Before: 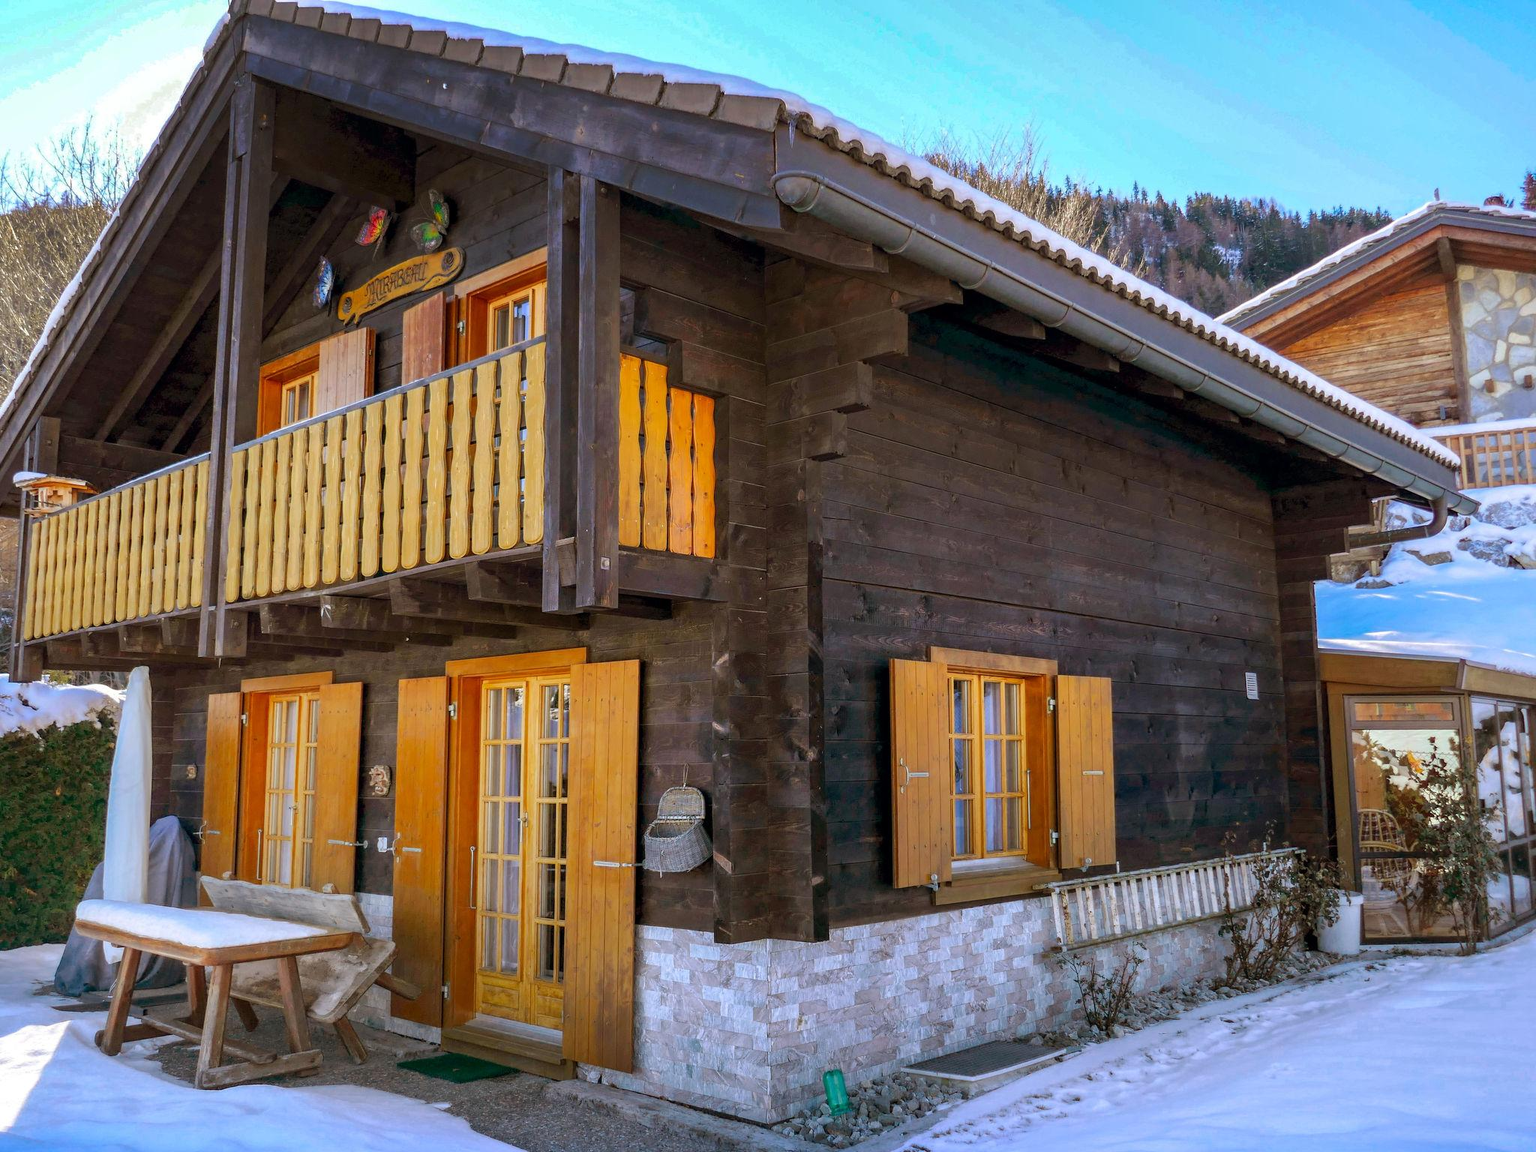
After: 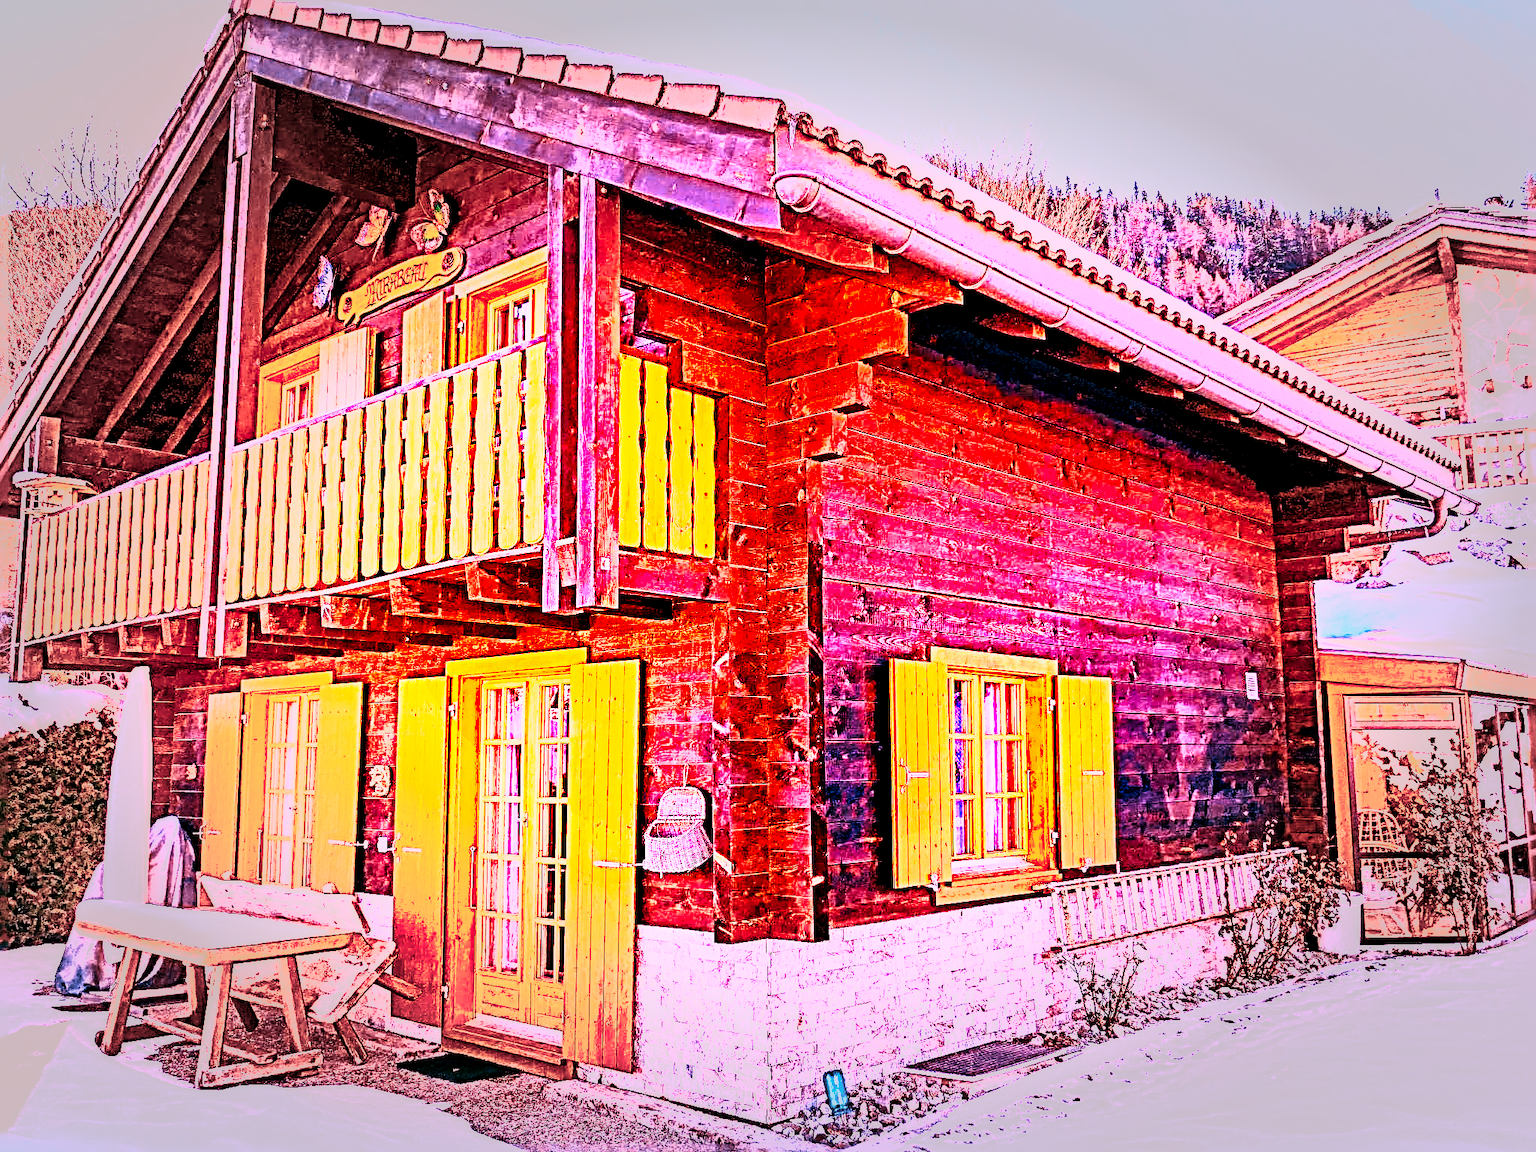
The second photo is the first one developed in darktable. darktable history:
base curve: curves: ch0 [(0, 0) (0.028, 0.03) (0.121, 0.232) (0.46, 0.748) (0.859, 0.968) (1, 1)], preserve colors none
shadows and highlights: low approximation 0.01, soften with gaussian
exposure: black level correction 0.006, exposure -0.226 EV, compensate highlight preservation false
white balance: red 2.338, blue 1.424
levels: levels [0.012, 0.367, 0.697]
local contrast: mode bilateral grid, contrast 20, coarseness 19, detail 163%, midtone range 0.2
sharpen: radius 4.001, amount 2
raw denoise: noise threshold 0.005, x [[0, 0.25, 0.5, 0.75, 1] ×4]
lens correction: focal 55, aperture 5.6, camera "Canon EOS 700D", lens "(4146)"
raw chromatic aberrations: iterations once
color contrast: green-magenta contrast 1.12, blue-yellow contrast 1.95, unbound 0
vignetting: fall-off start 48.41%, automatic ratio true, width/height ratio 1.29, unbound false | blend: blend mode overlay, opacity 100%; mask: uniform (no mask)
